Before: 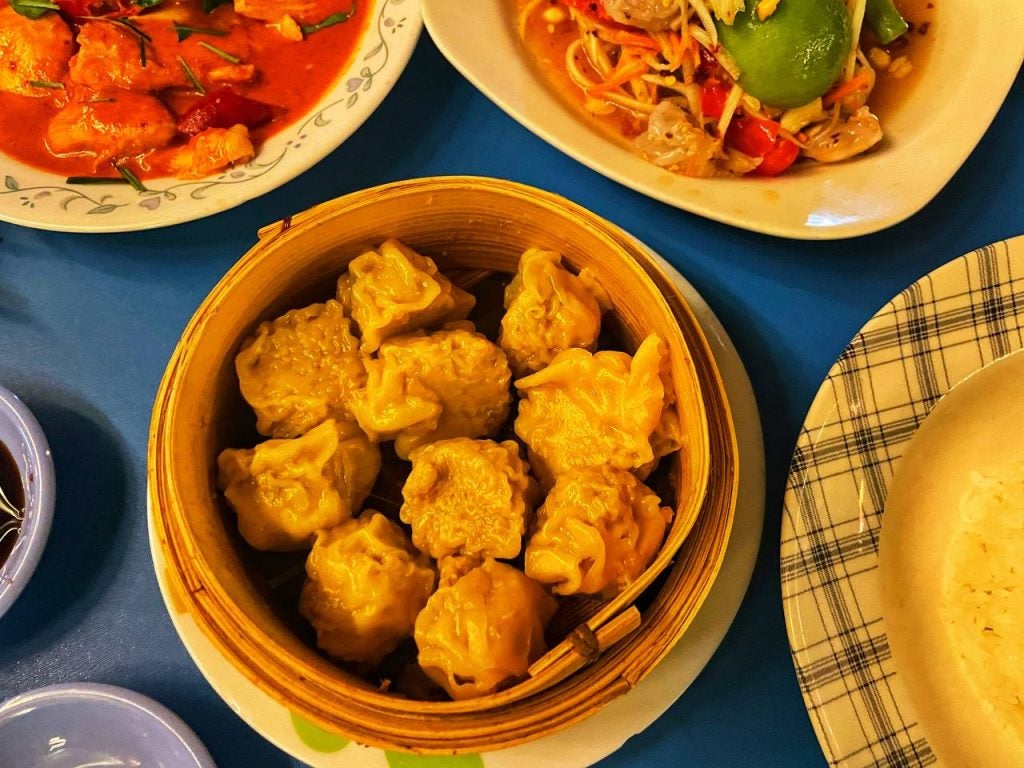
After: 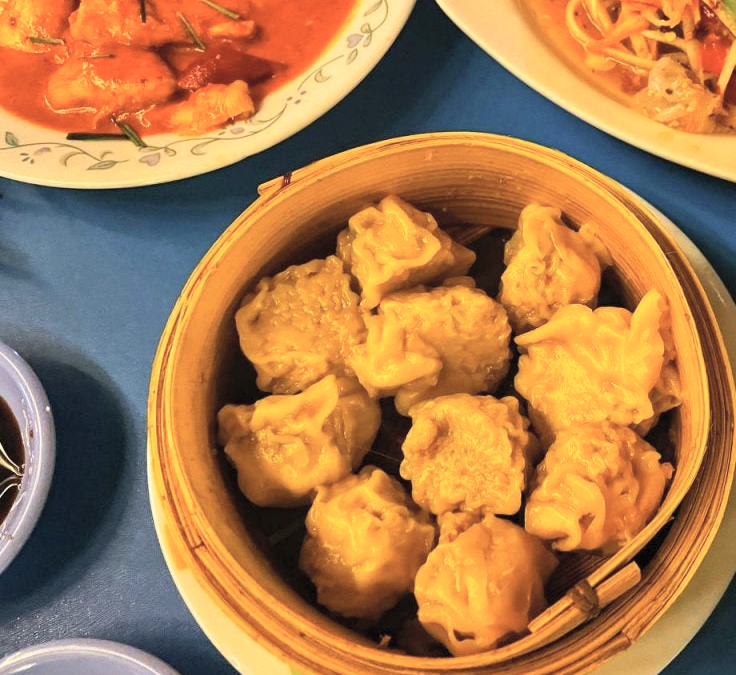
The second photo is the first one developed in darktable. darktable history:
contrast brightness saturation: contrast 0.14, brightness 0.21
crop: top 5.803%, right 27.864%, bottom 5.804%
color contrast: green-magenta contrast 0.84, blue-yellow contrast 0.86
